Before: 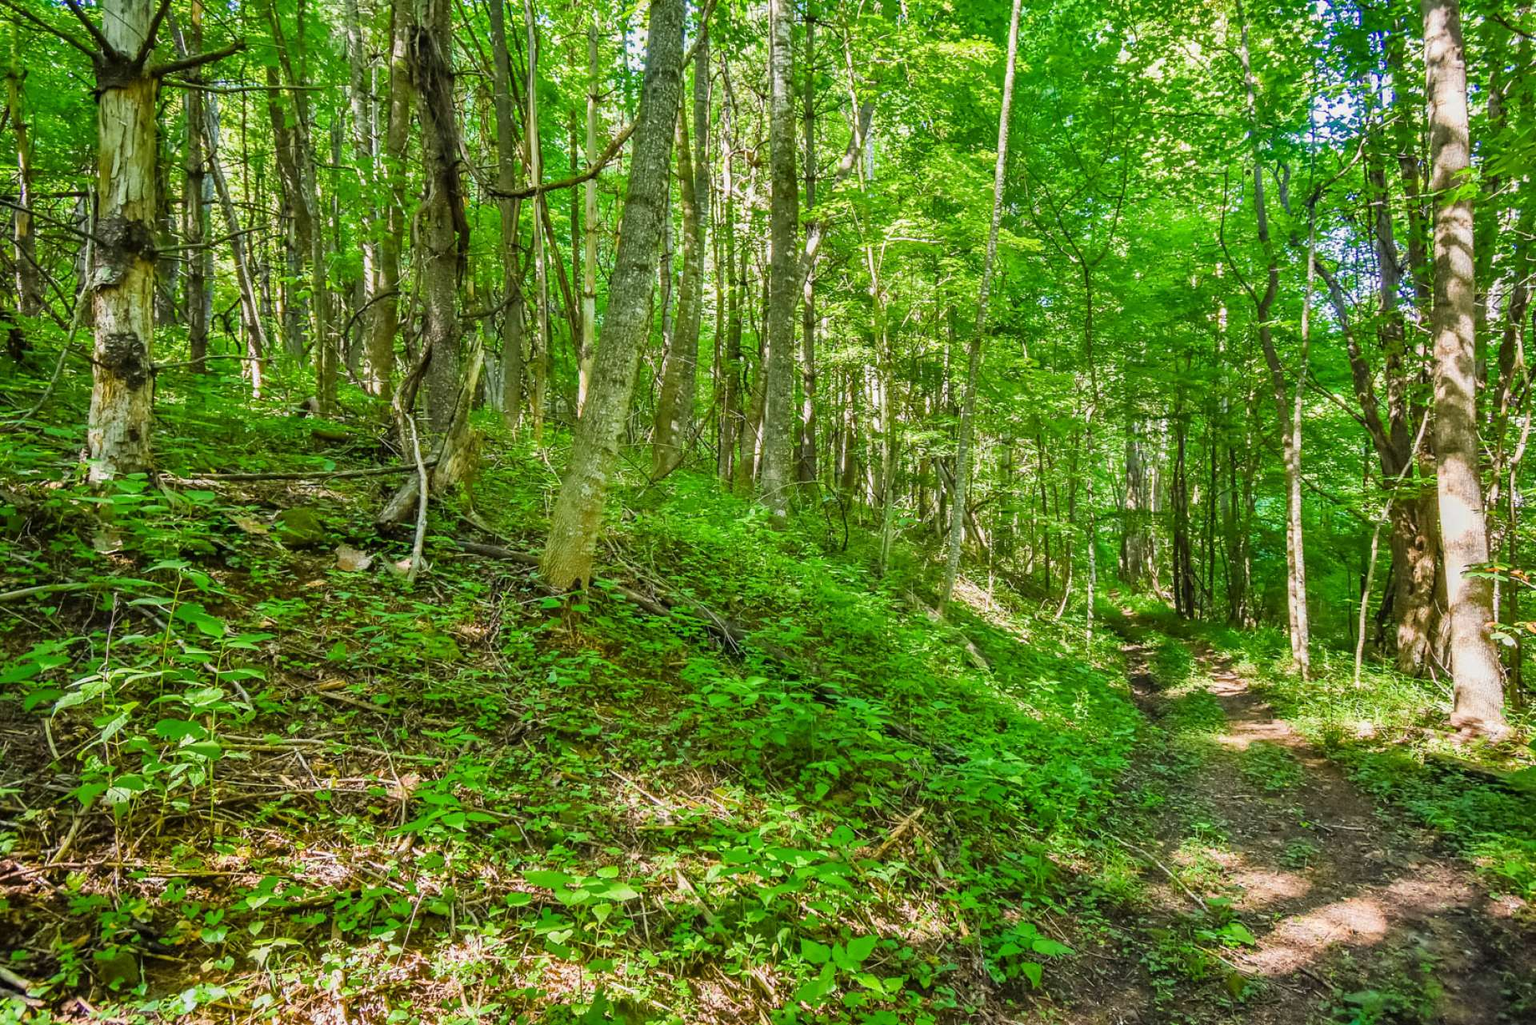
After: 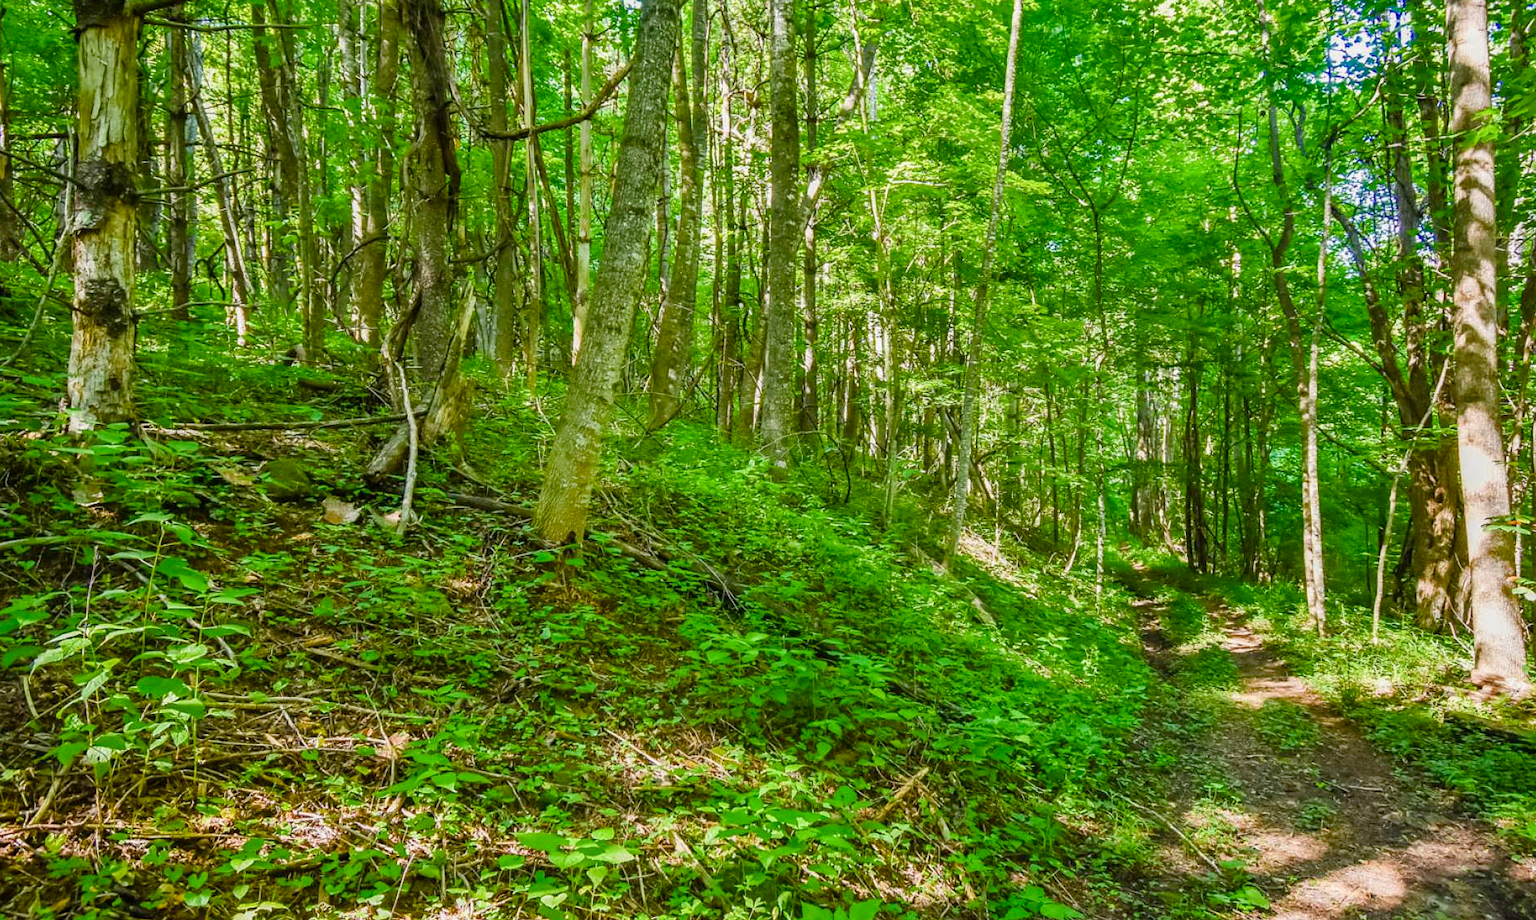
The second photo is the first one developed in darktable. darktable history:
color balance rgb: perceptual saturation grading › global saturation 20%, perceptual saturation grading › highlights -25%, perceptual saturation grading › shadows 25%
crop: left 1.507%, top 6.147%, right 1.379%, bottom 6.637%
